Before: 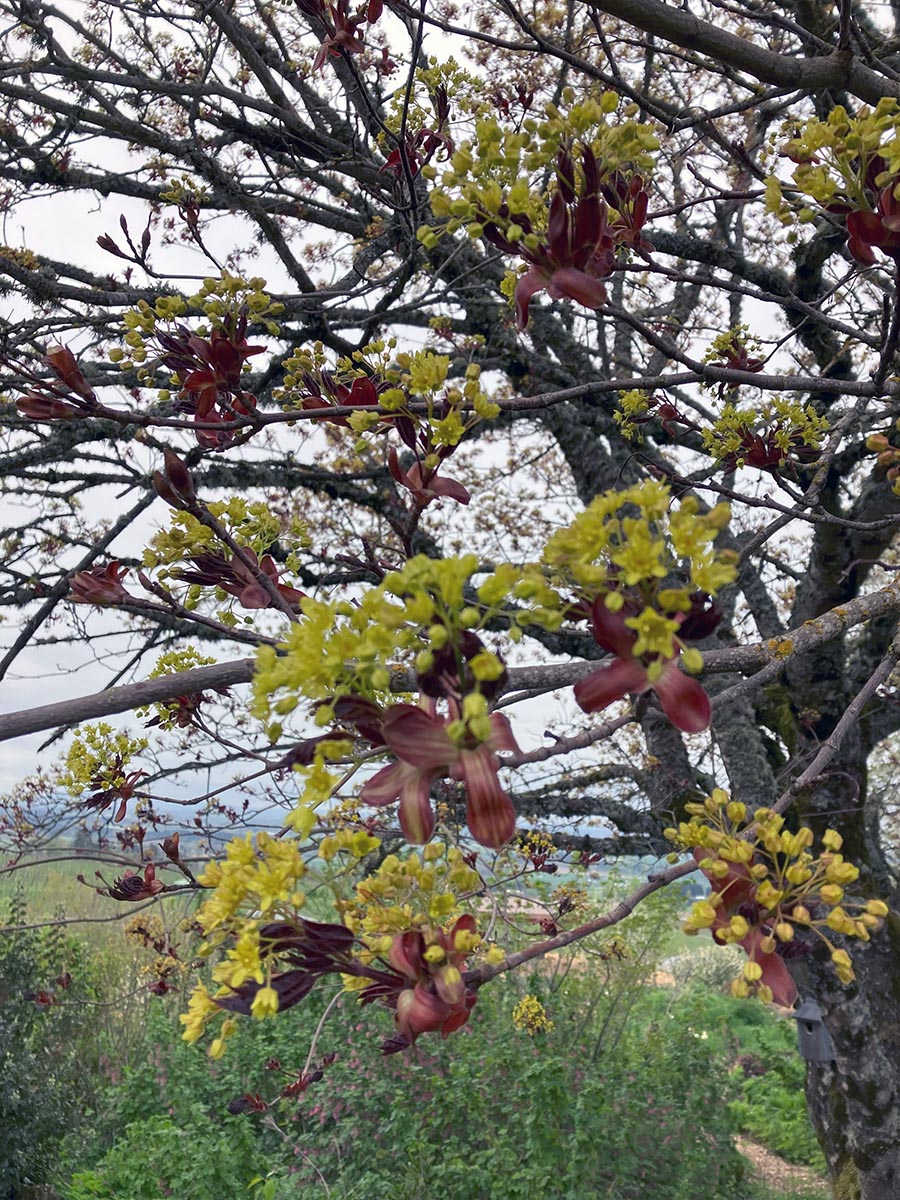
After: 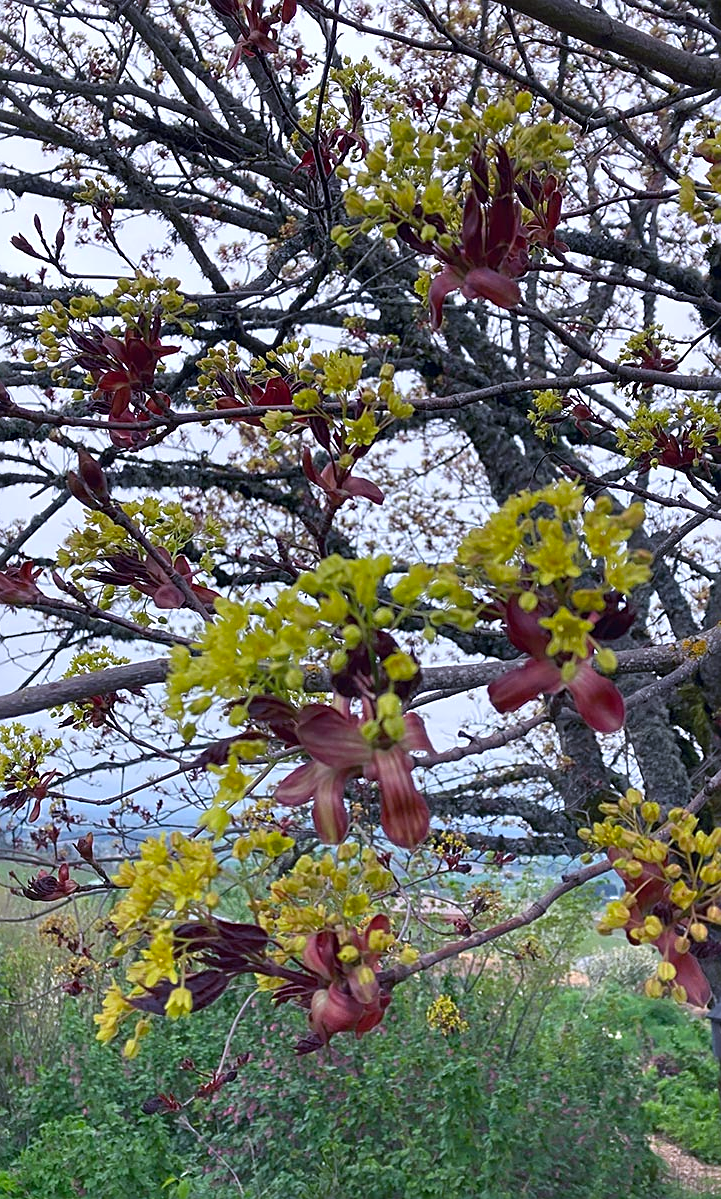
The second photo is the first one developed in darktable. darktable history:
crop and rotate: left 9.597%, right 10.195%
sharpen: on, module defaults
white balance: red 0.967, blue 1.119, emerald 0.756
